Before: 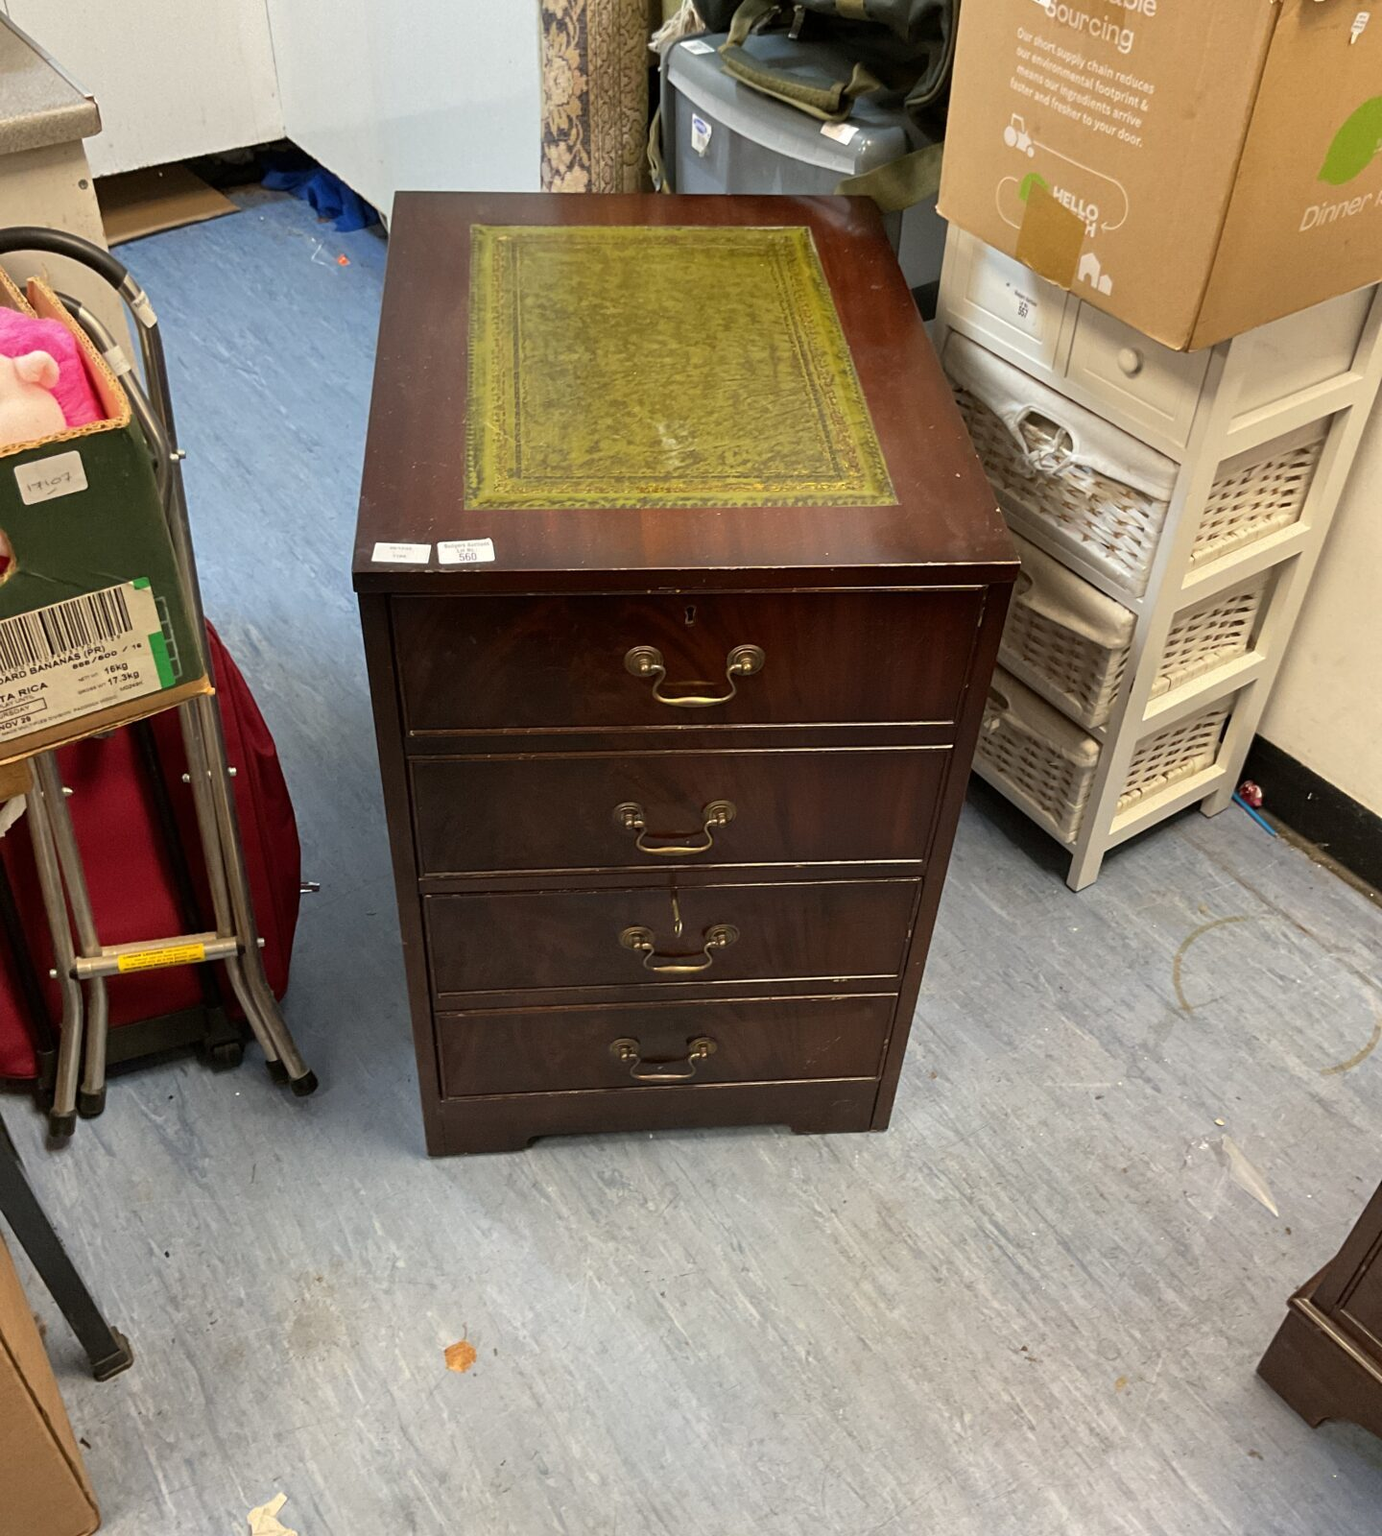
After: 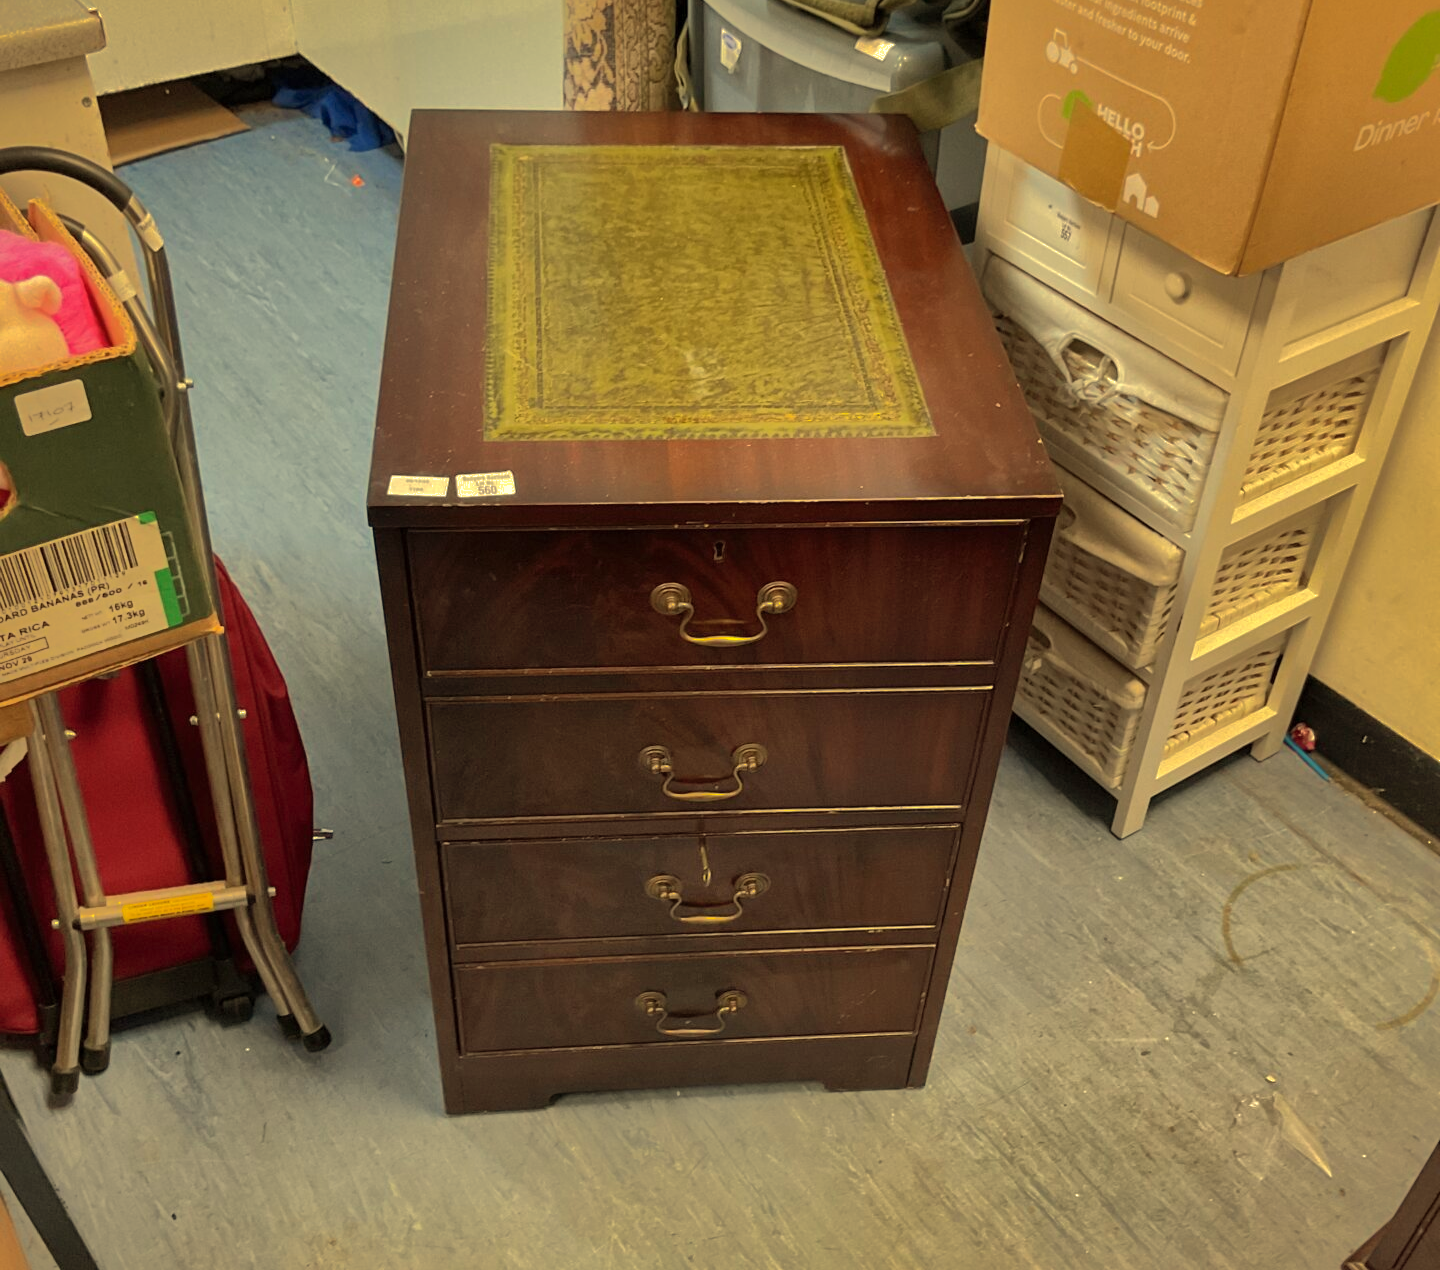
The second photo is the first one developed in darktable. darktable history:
crop and rotate: top 5.667%, bottom 14.937%
white balance: red 1.08, blue 0.791
shadows and highlights: shadows 38.43, highlights -74.54
